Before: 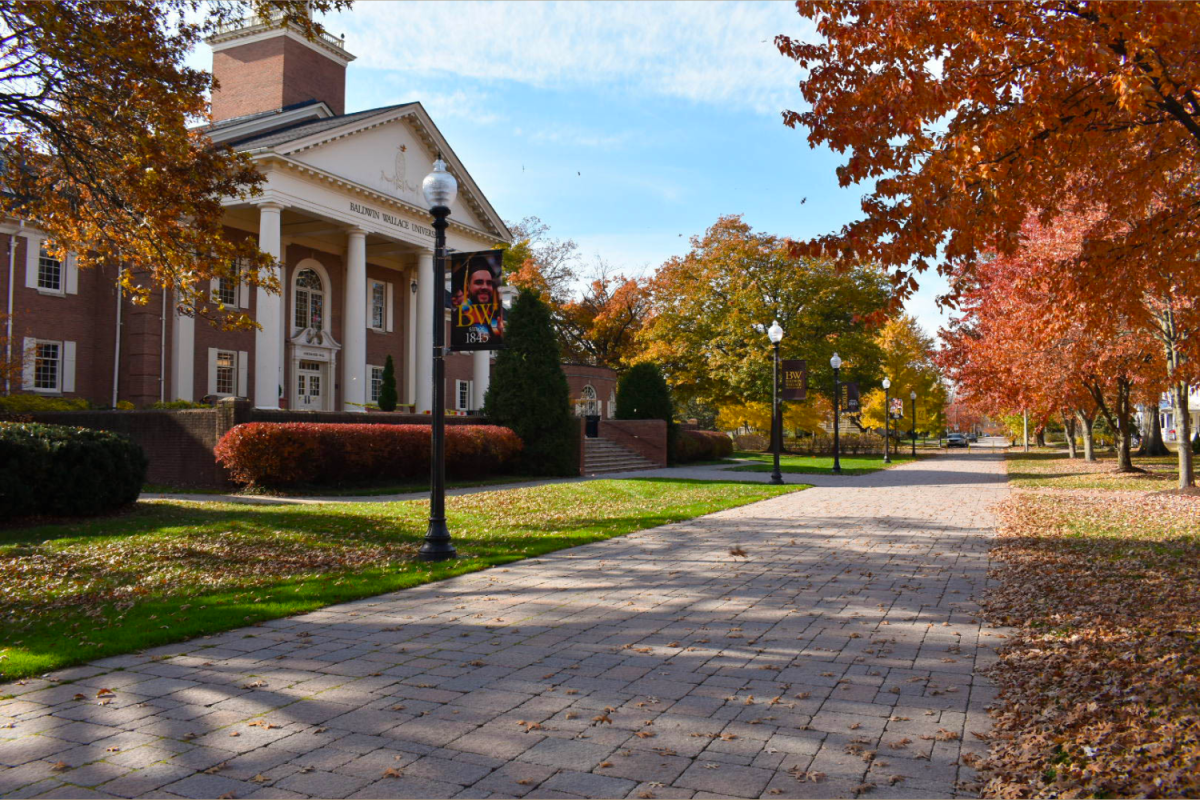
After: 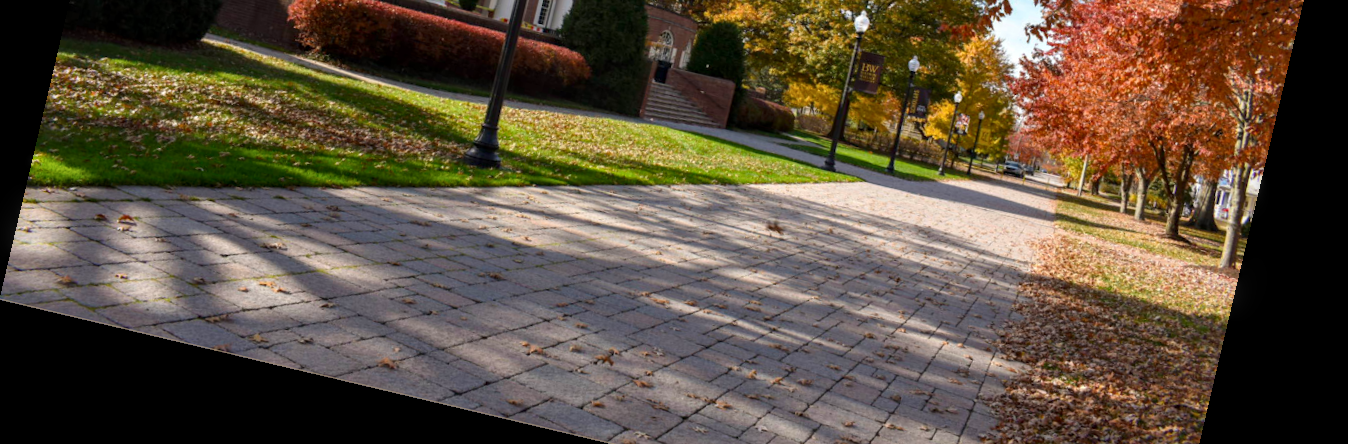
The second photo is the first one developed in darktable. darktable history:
rotate and perspective: rotation 13.27°, automatic cropping off
local contrast: on, module defaults
crop: top 45.551%, bottom 12.262%
